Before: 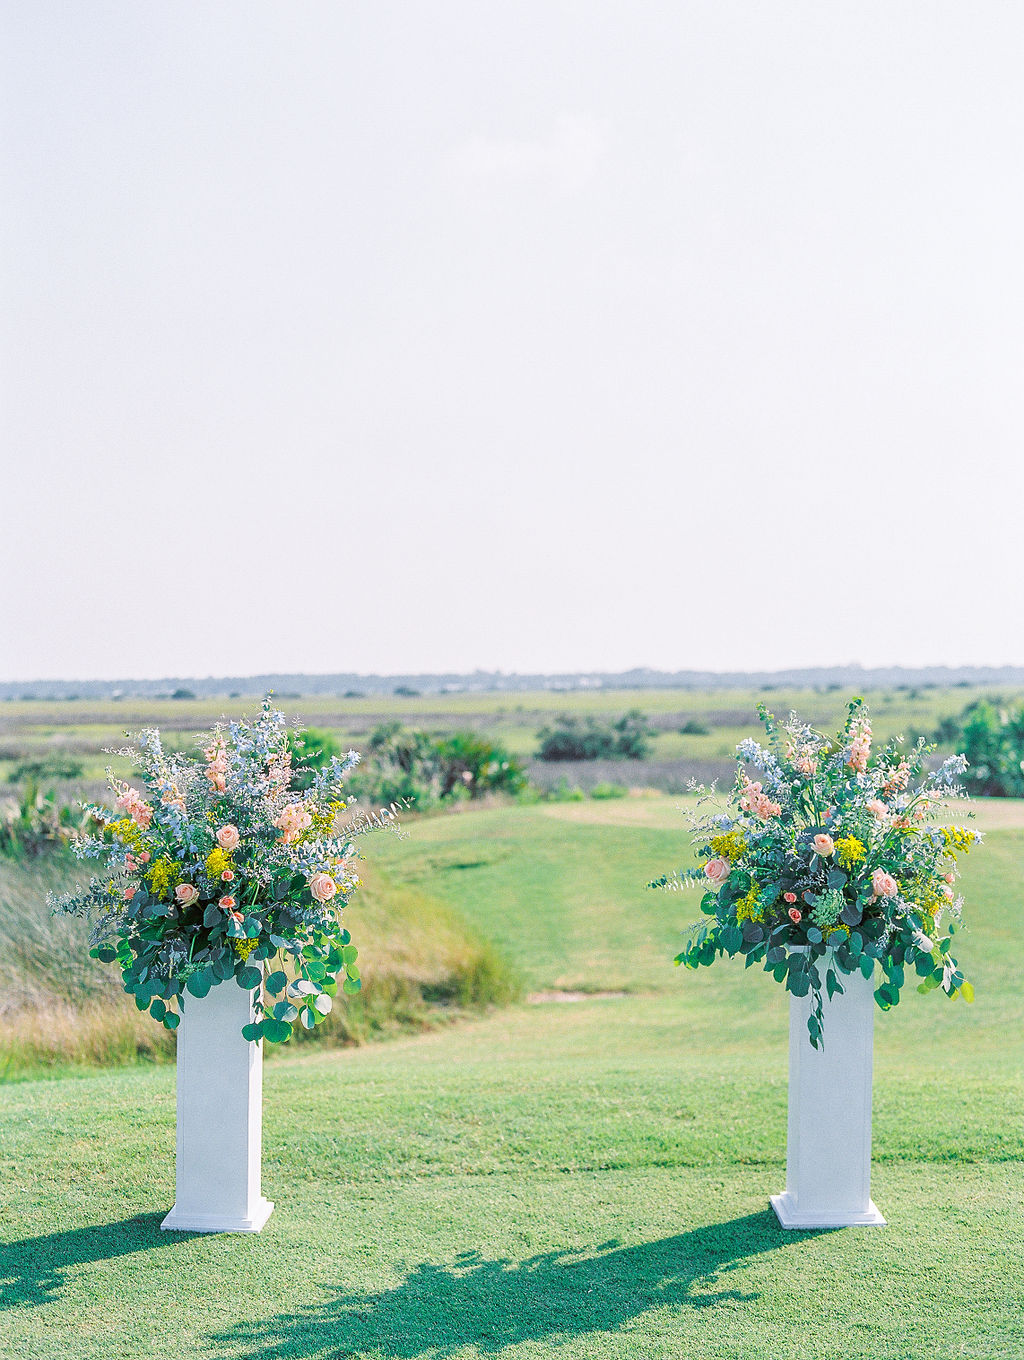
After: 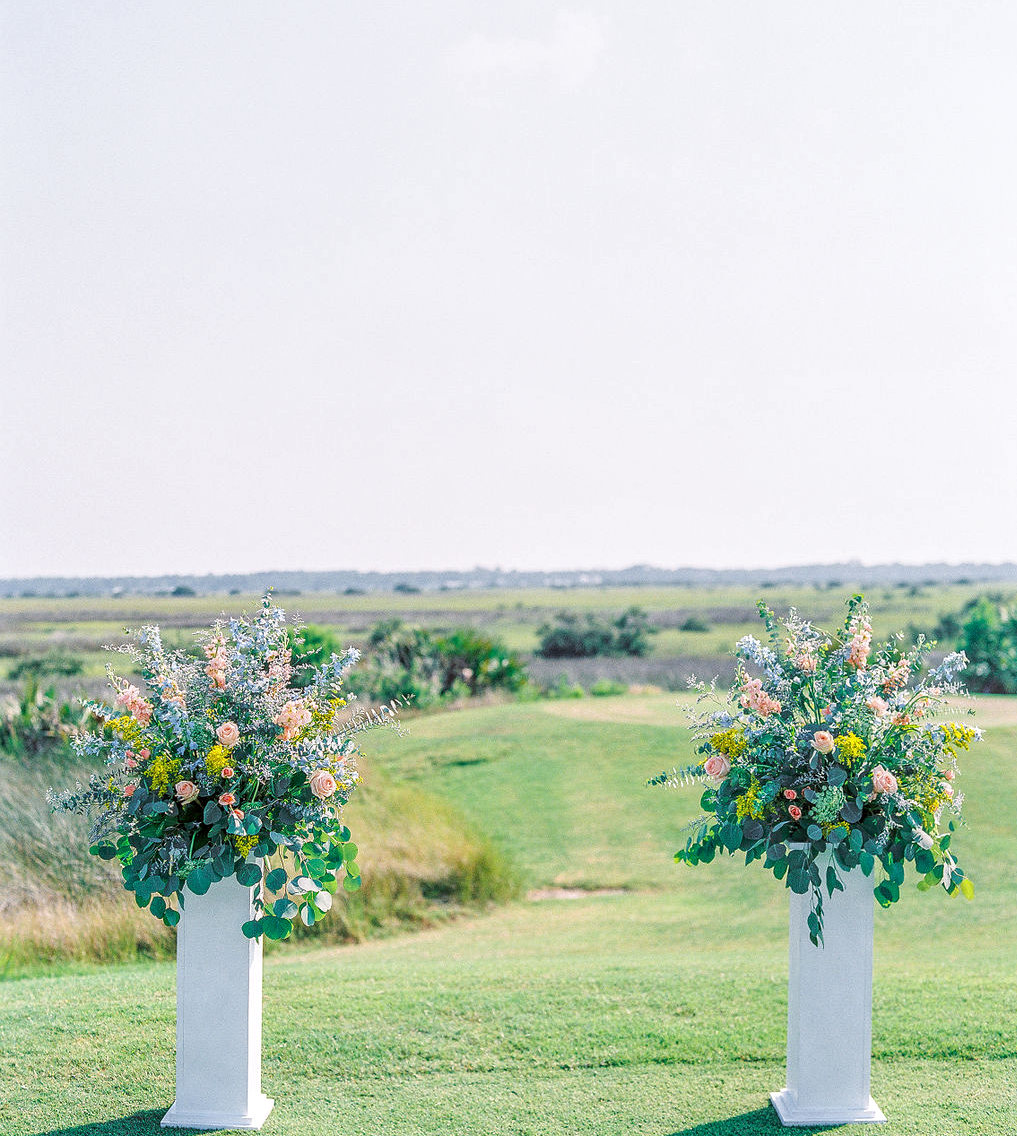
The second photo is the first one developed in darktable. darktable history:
crop: top 7.625%, bottom 8.027%
local contrast: on, module defaults
